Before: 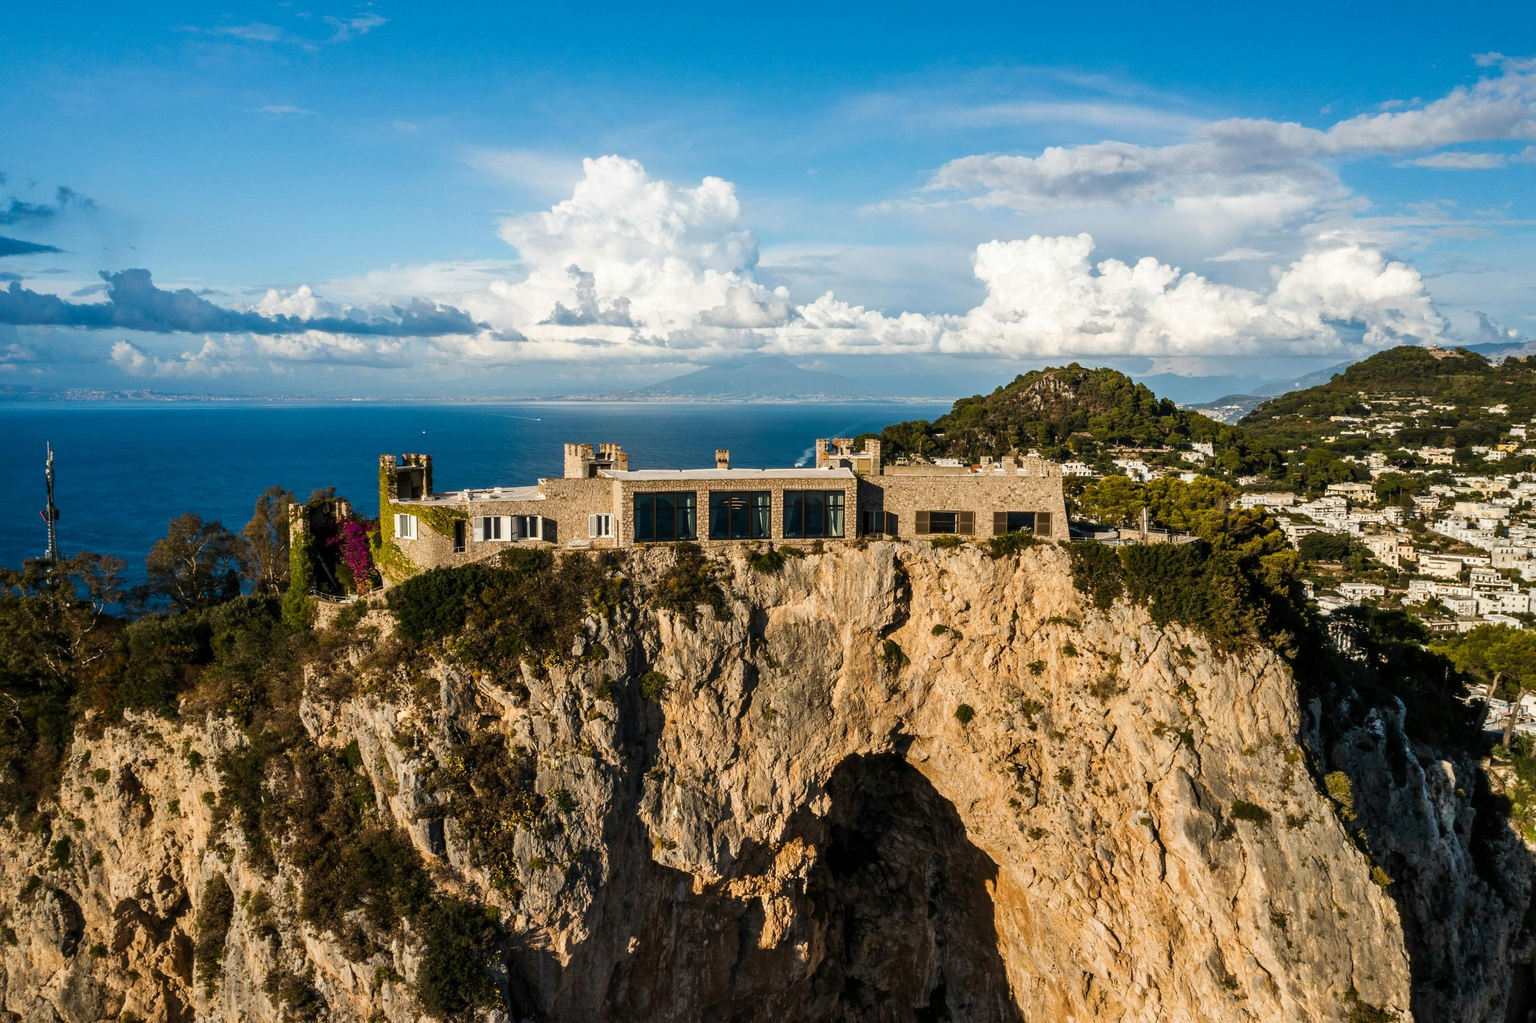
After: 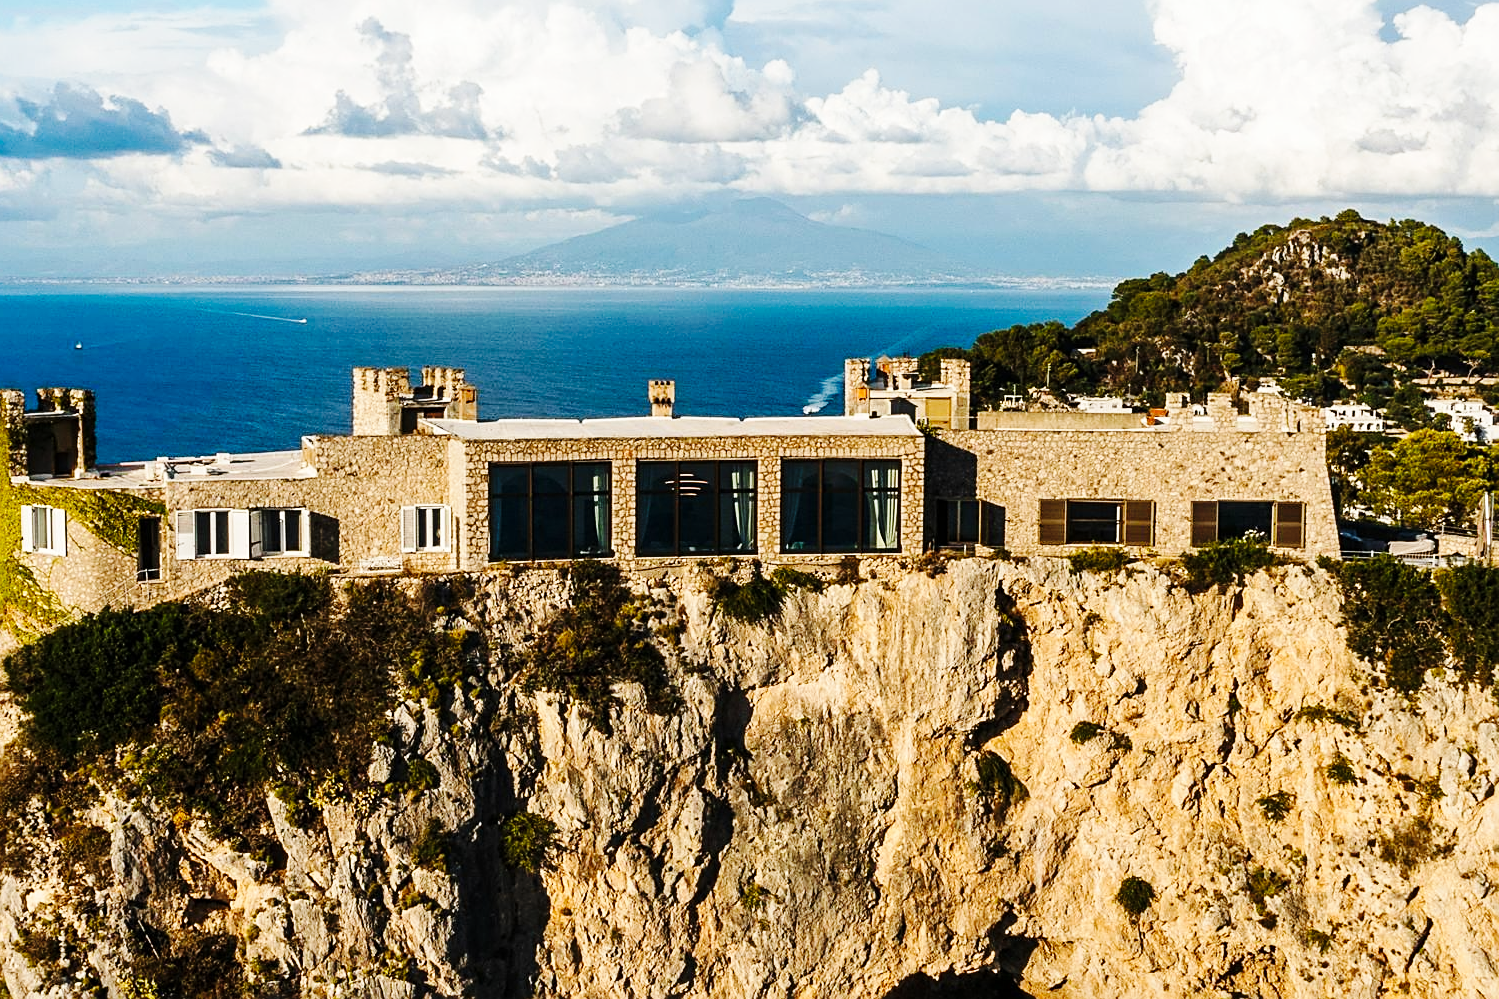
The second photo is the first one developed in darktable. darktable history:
crop: left 25%, top 25%, right 25%, bottom 25%
rotate and perspective: crop left 0, crop top 0
sharpen: on, module defaults
base curve: curves: ch0 [(0, 0) (0.036, 0.025) (0.121, 0.166) (0.206, 0.329) (0.605, 0.79) (1, 1)], preserve colors none
